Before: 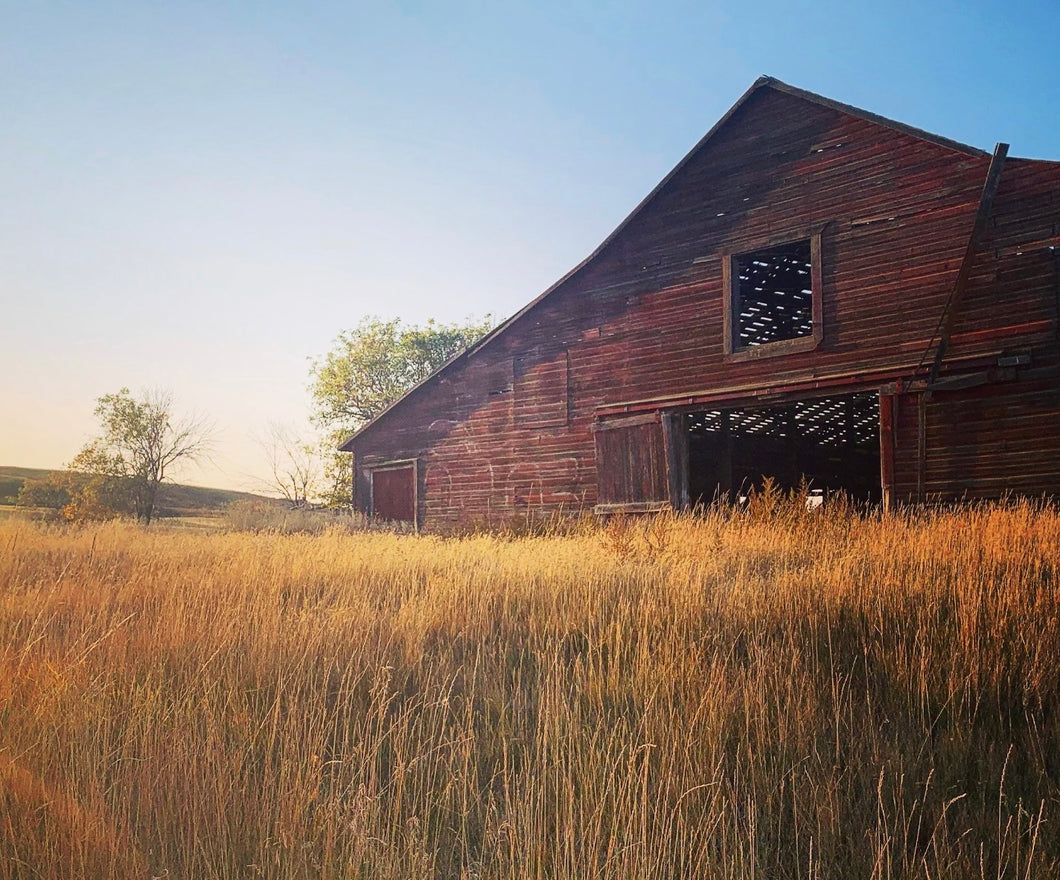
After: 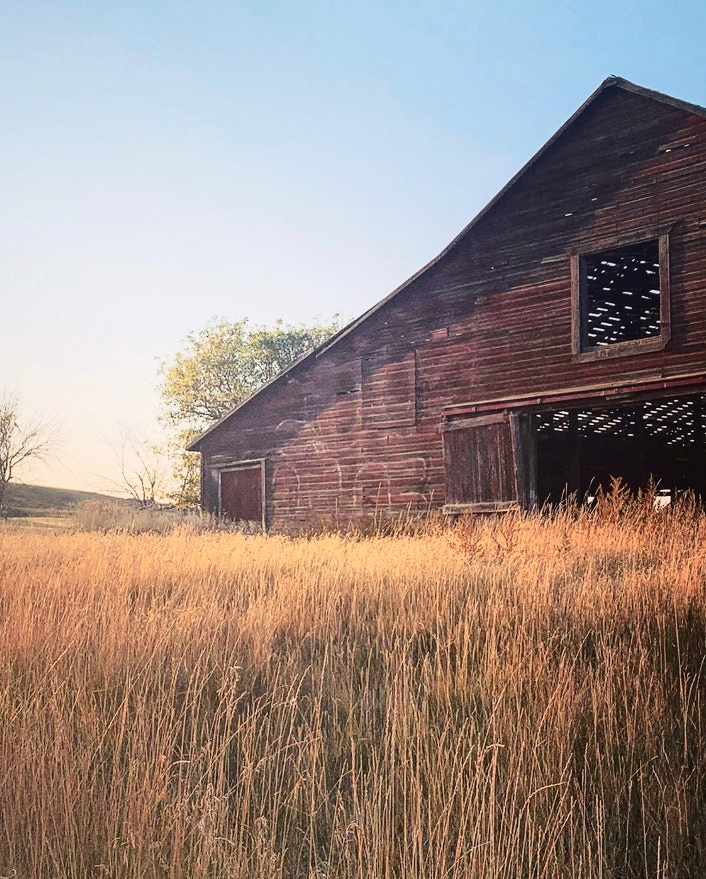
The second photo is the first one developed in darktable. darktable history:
crop and rotate: left 14.388%, right 18.955%
contrast brightness saturation: contrast 0.062, brightness -0.011, saturation -0.233
tone curve: curves: ch0 [(0, 0) (0.003, 0.015) (0.011, 0.019) (0.025, 0.026) (0.044, 0.041) (0.069, 0.057) (0.1, 0.085) (0.136, 0.116) (0.177, 0.158) (0.224, 0.215) (0.277, 0.286) (0.335, 0.367) (0.399, 0.452) (0.468, 0.534) (0.543, 0.612) (0.623, 0.698) (0.709, 0.775) (0.801, 0.858) (0.898, 0.928) (1, 1)], color space Lab, independent channels, preserve colors none
color zones: curves: ch1 [(0.263, 0.53) (0.376, 0.287) (0.487, 0.512) (0.748, 0.547) (1, 0.513)]; ch2 [(0.262, 0.45) (0.751, 0.477)]
color balance rgb: shadows lift › chroma 1.02%, shadows lift › hue 31.58°, linear chroma grading › global chroma 0.835%, perceptual saturation grading › global saturation 0.742%, global vibrance 14.527%
